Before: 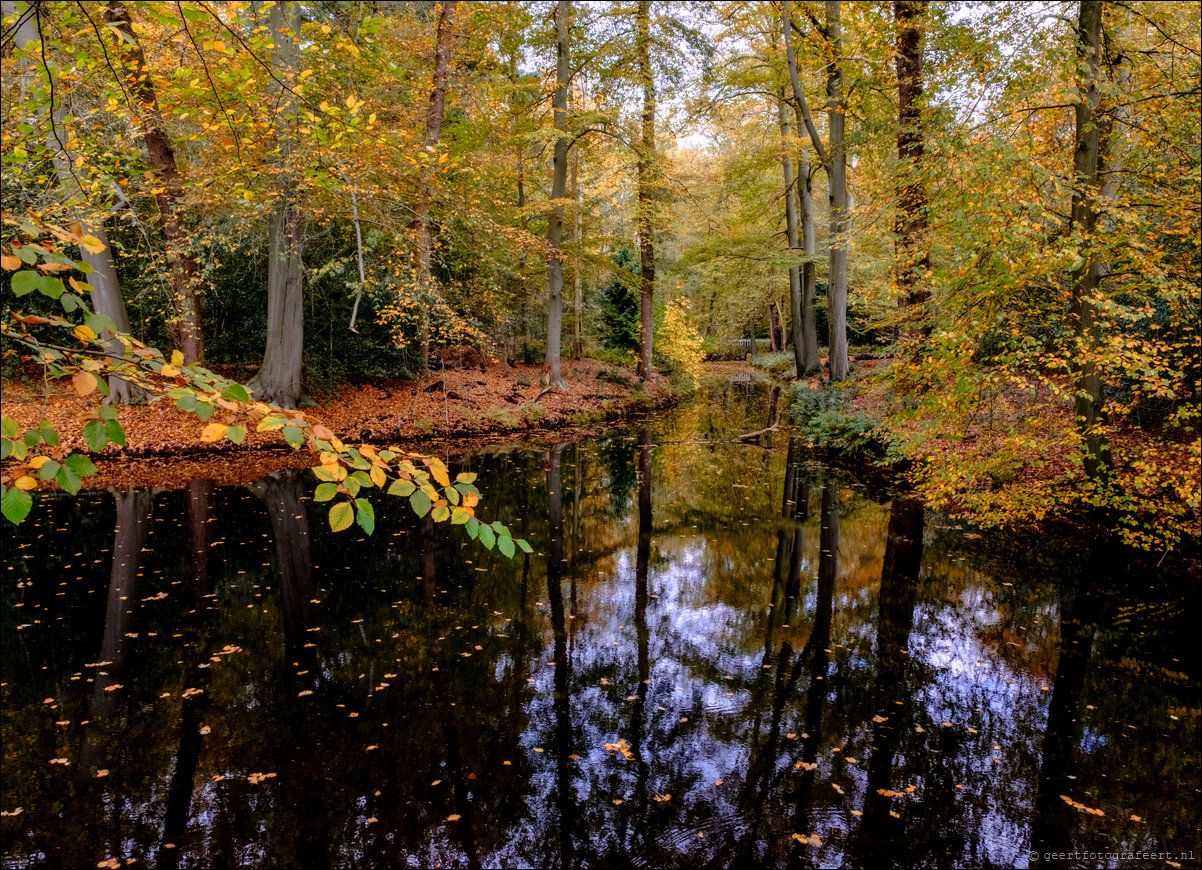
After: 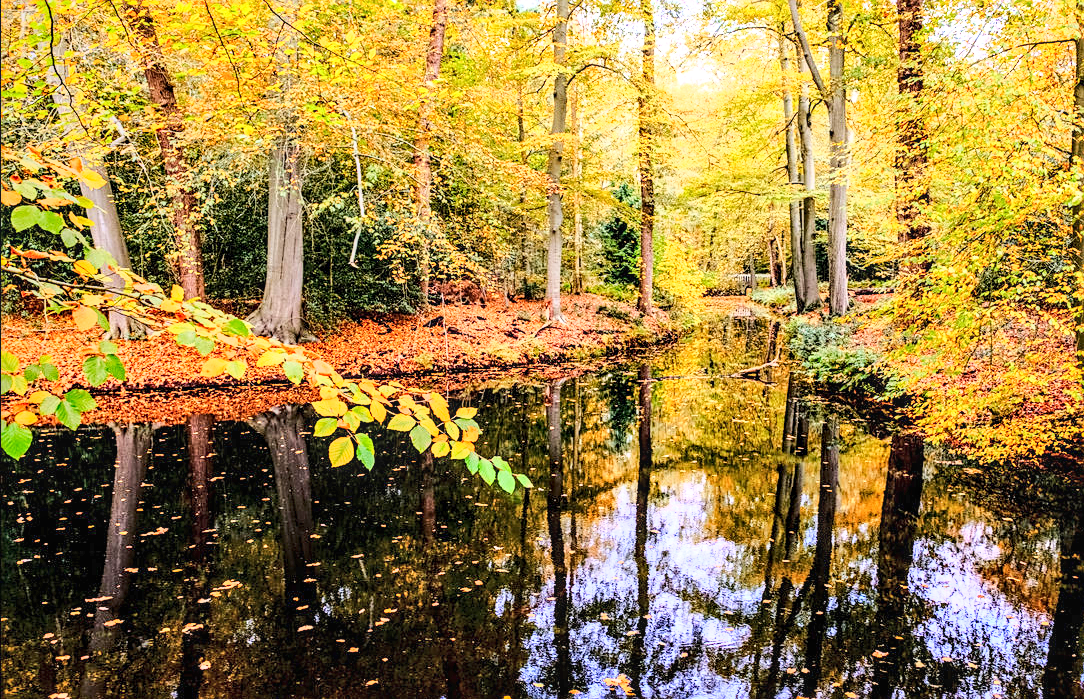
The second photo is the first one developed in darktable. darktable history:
sharpen: on, module defaults
color balance rgb: perceptual saturation grading › global saturation 0.179%
crop: top 7.494%, right 9.815%, bottom 12.097%
exposure: exposure 1.163 EV, compensate exposure bias true, compensate highlight preservation false
local contrast: on, module defaults
base curve: curves: ch0 [(0, 0) (0.025, 0.046) (0.112, 0.277) (0.467, 0.74) (0.814, 0.929) (1, 0.942)]
